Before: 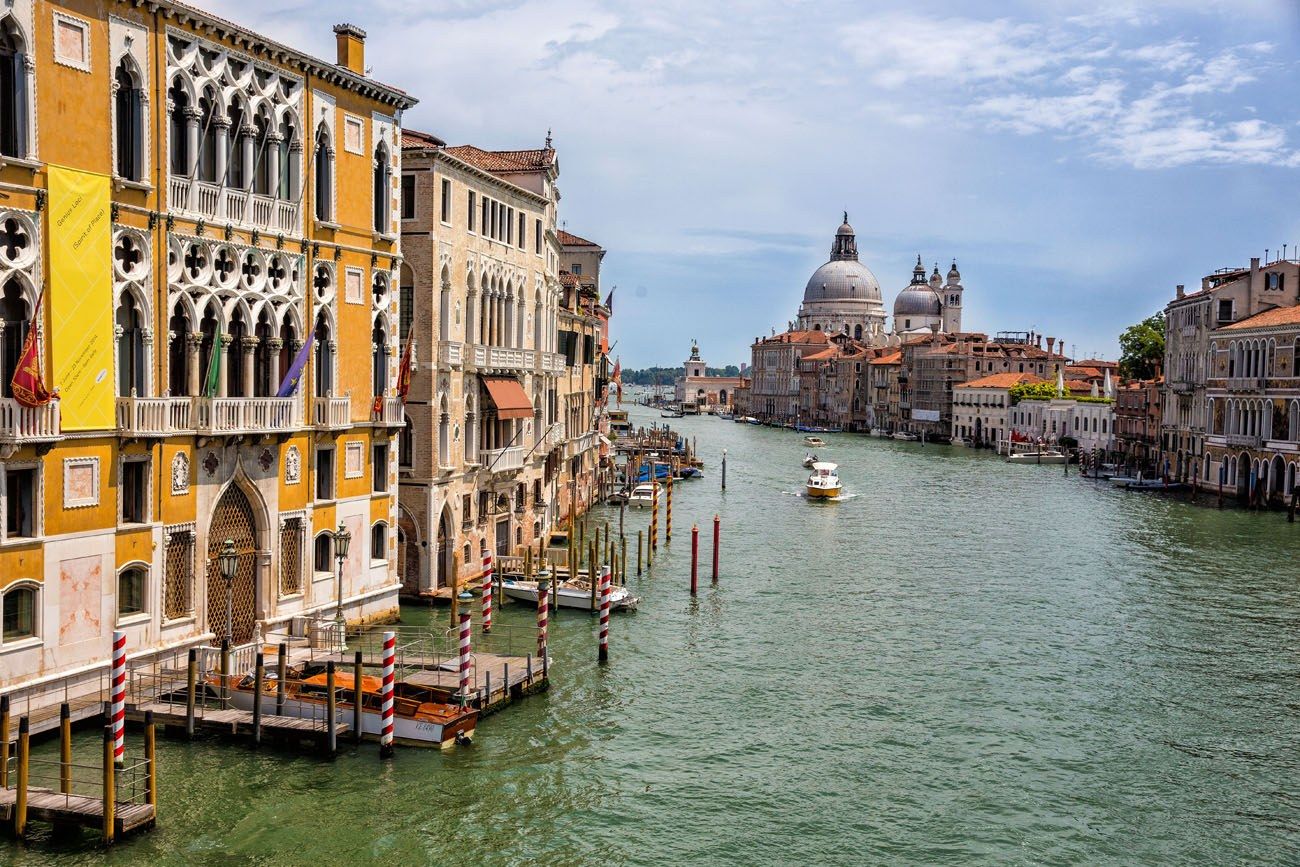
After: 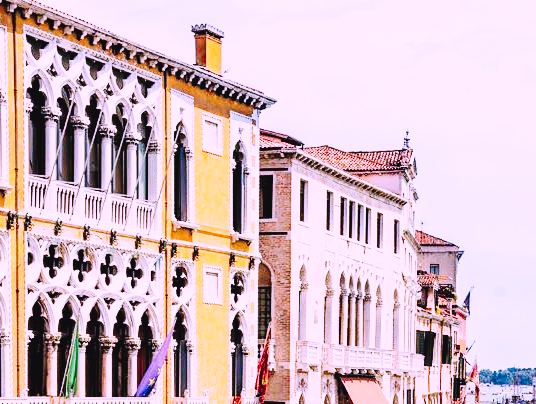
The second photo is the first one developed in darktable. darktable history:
base curve: curves: ch0 [(0, 0) (0.028, 0.03) (0.121, 0.232) (0.46, 0.748) (0.859, 0.968) (1, 1)], preserve colors none
tone curve: curves: ch0 [(0, 0.036) (0.037, 0.042) (0.167, 0.143) (0.433, 0.502) (0.531, 0.637) (0.696, 0.825) (0.856, 0.92) (1, 0.98)]; ch1 [(0, 0) (0.424, 0.383) (0.482, 0.459) (0.501, 0.5) (0.522, 0.526) (0.559, 0.563) (0.604, 0.646) (0.715, 0.729) (1, 1)]; ch2 [(0, 0) (0.369, 0.388) (0.45, 0.48) (0.499, 0.502) (0.504, 0.504) (0.512, 0.526) (0.581, 0.595) (0.708, 0.786) (1, 1)], preserve colors none
crop and rotate: left 10.931%, top 0.058%, right 47.773%, bottom 53.337%
color correction: highlights a* 15.2, highlights b* -25.39
